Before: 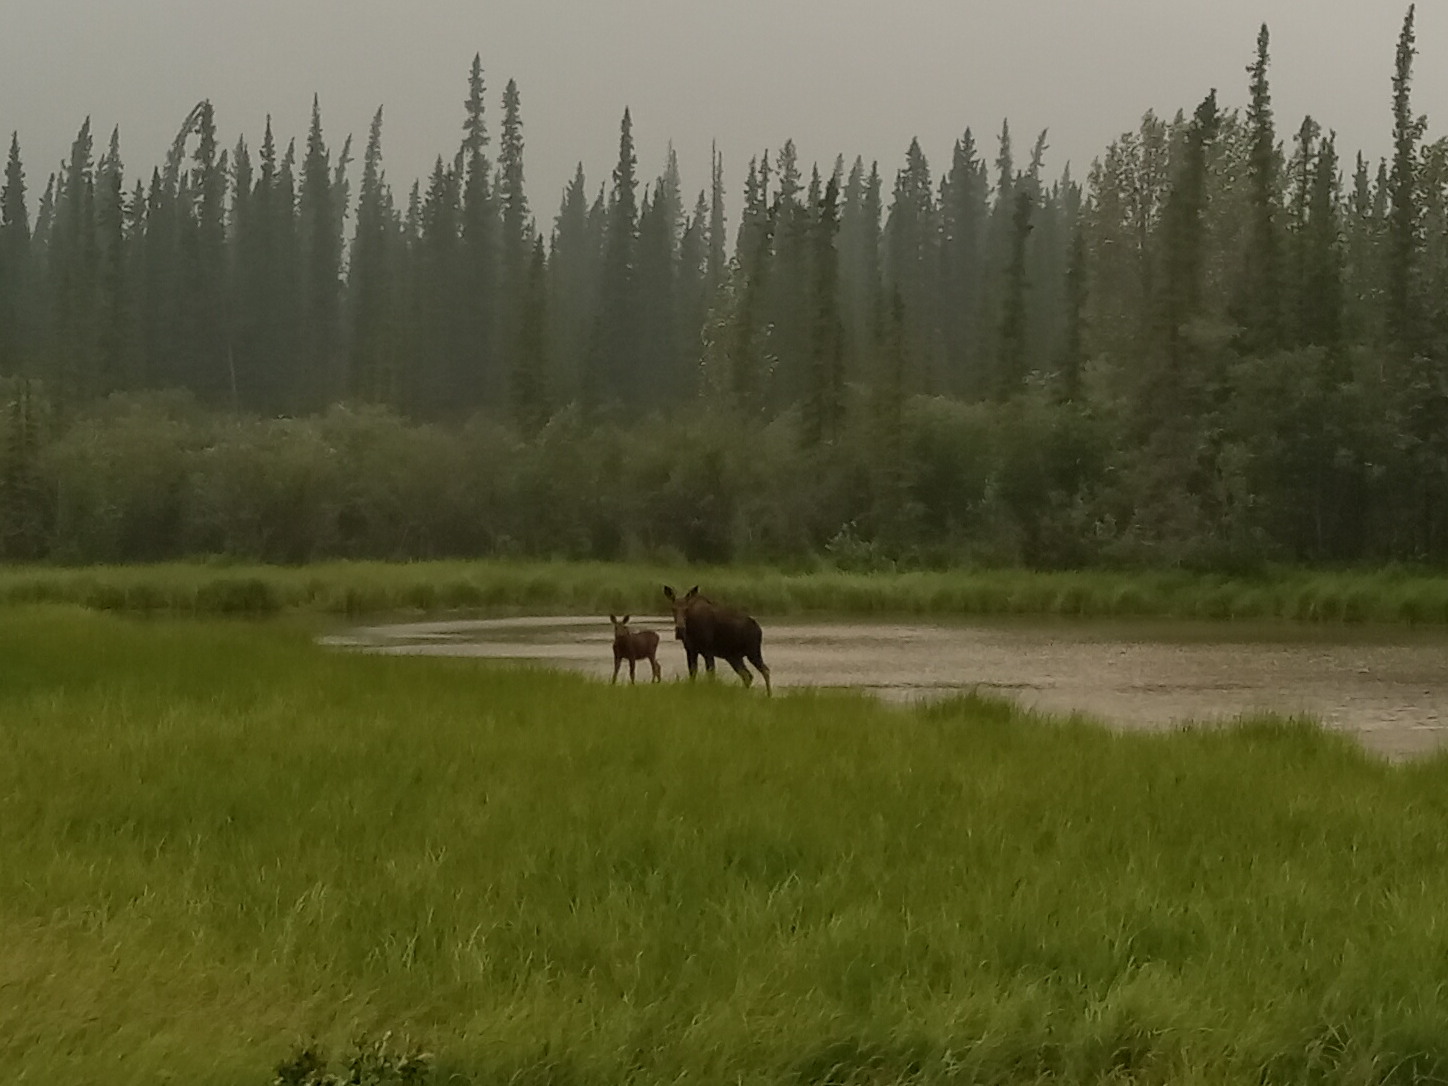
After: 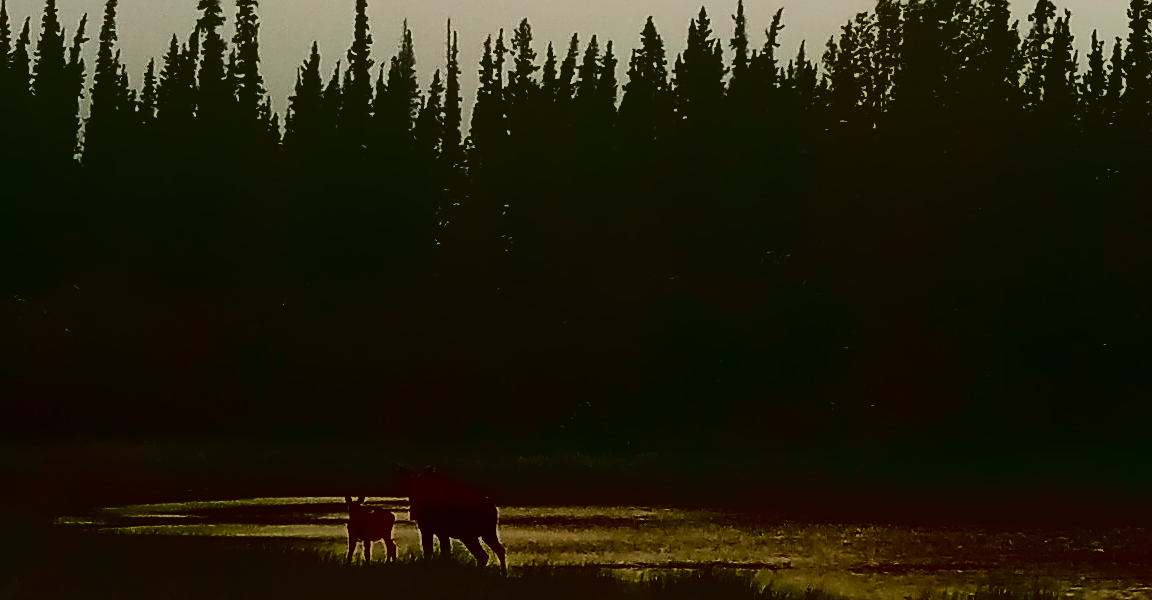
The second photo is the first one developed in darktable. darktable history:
local contrast: detail 71%
crop: left 18.342%, top 11.108%, right 2.098%, bottom 33.594%
contrast brightness saturation: contrast 0.757, brightness -0.988, saturation 0.987
haze removal: compatibility mode true, adaptive false
exposure: exposure 0.226 EV, compensate highlight preservation false
sharpen: on, module defaults
contrast equalizer: y [[0.5 ×4, 0.524, 0.59], [0.5 ×6], [0.5 ×6], [0, 0, 0, 0.01, 0.045, 0.012], [0, 0, 0, 0.044, 0.195, 0.131]]
